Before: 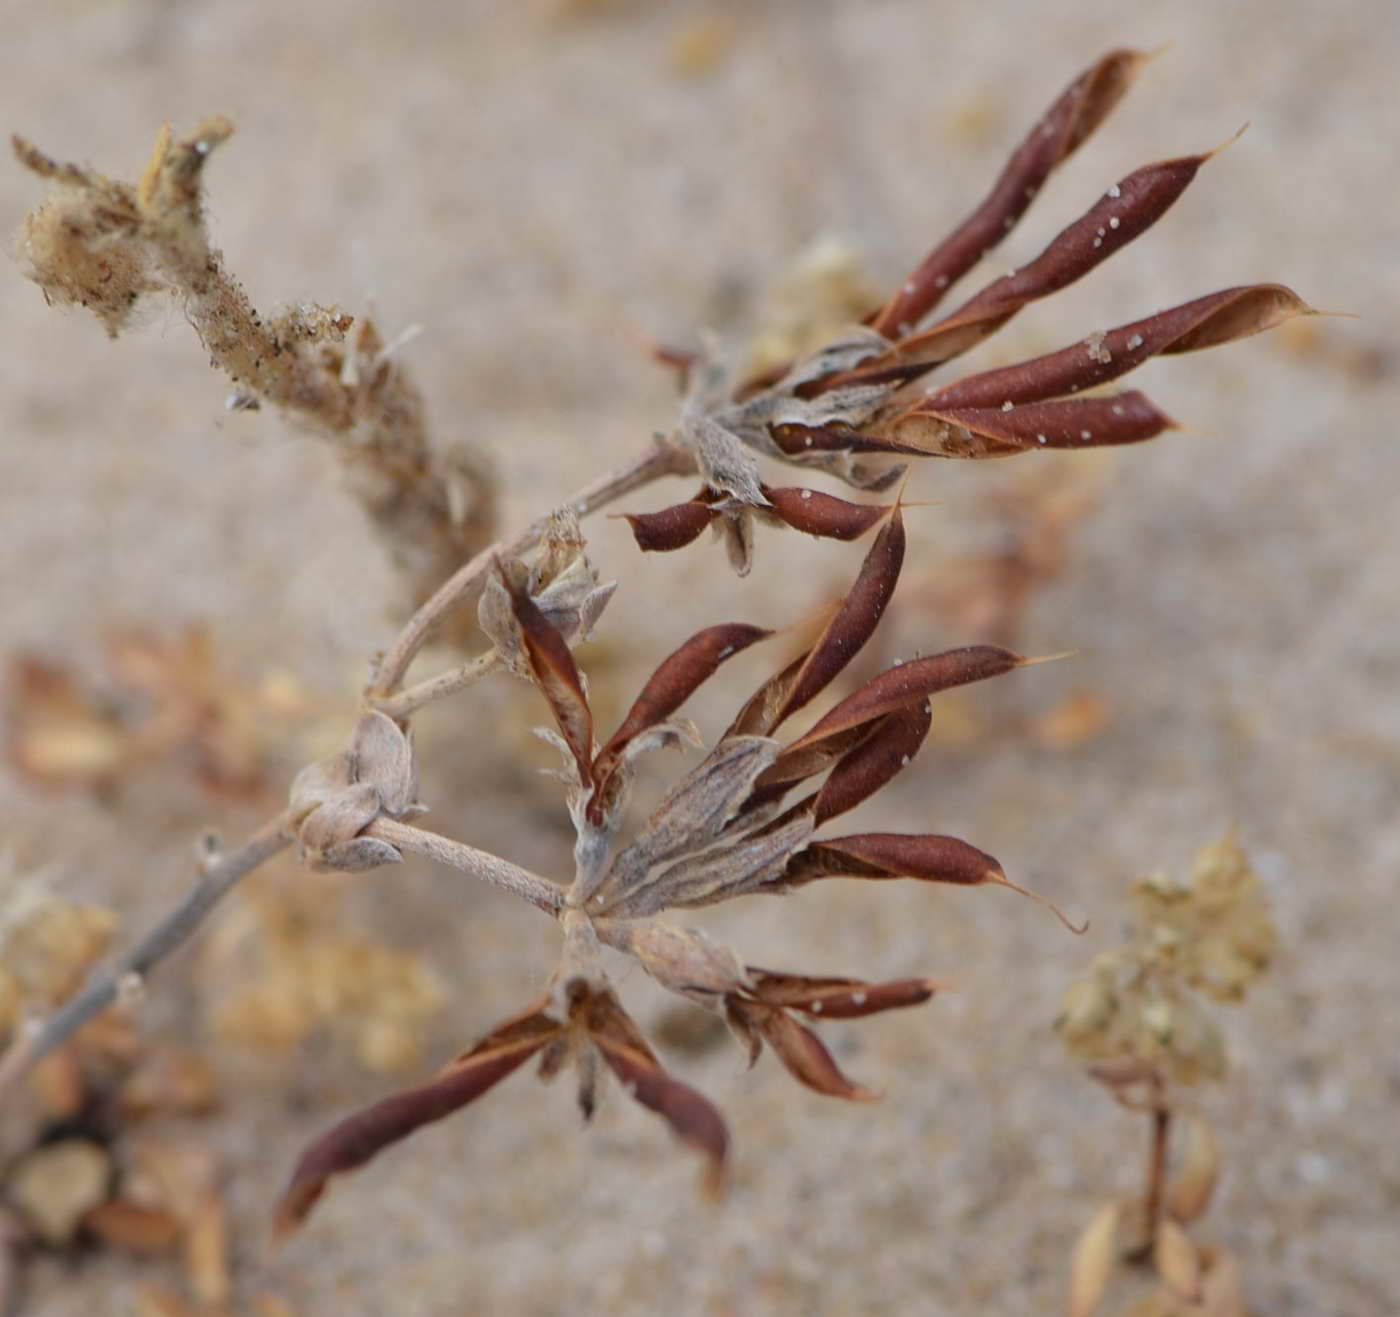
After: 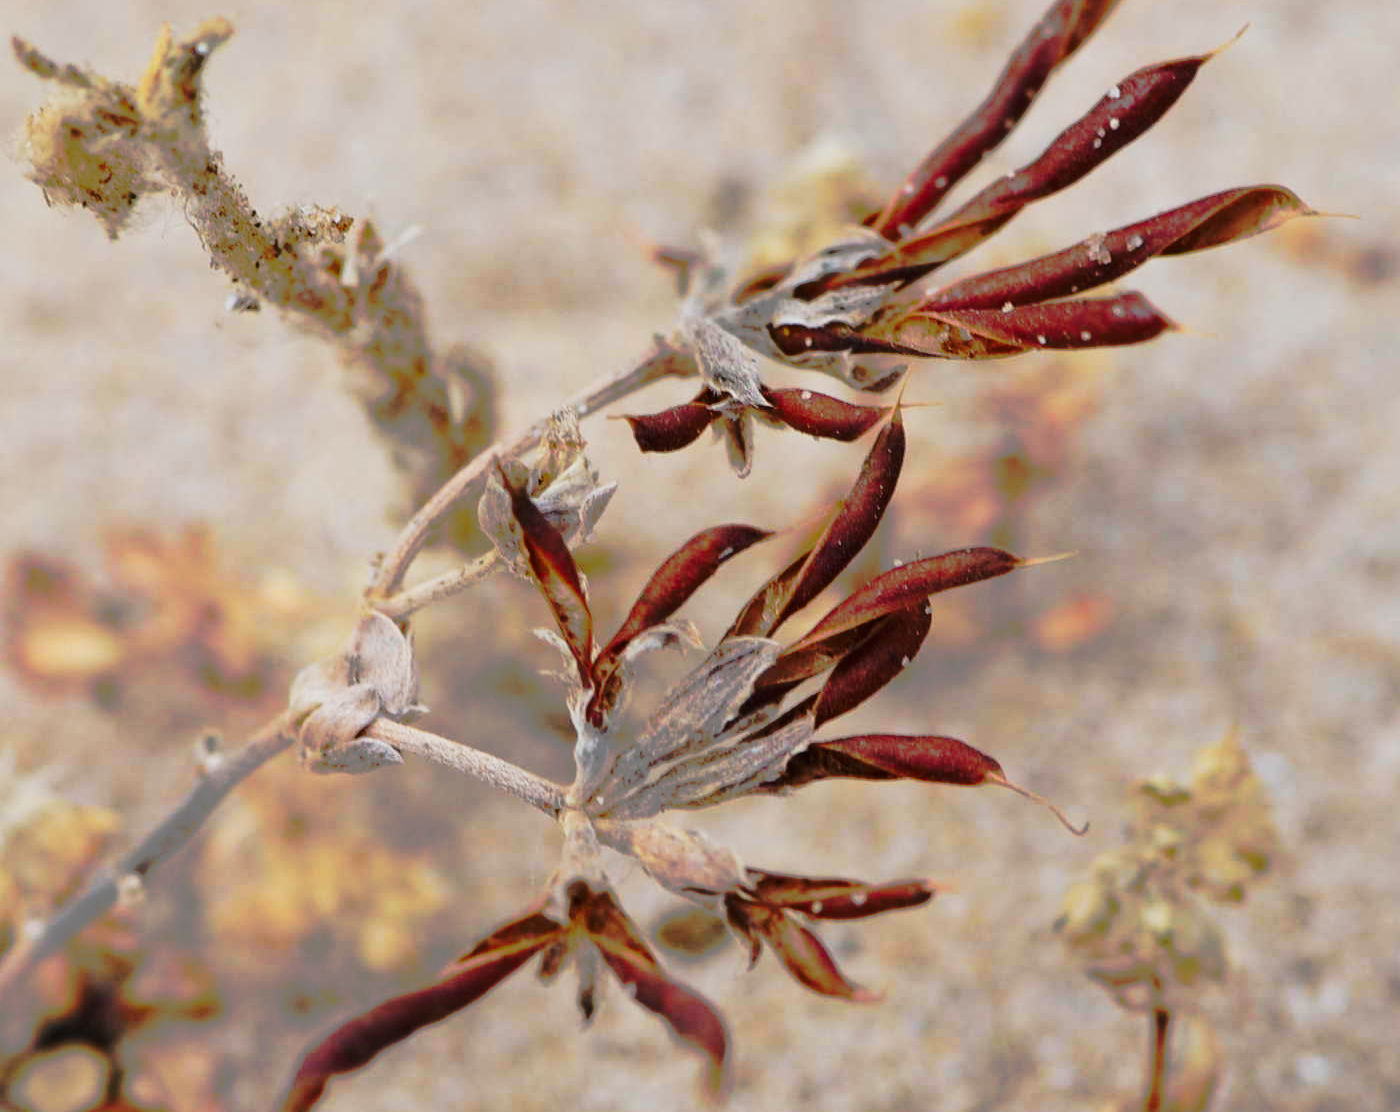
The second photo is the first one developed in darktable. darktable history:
tone curve: curves: ch0 [(0, 0) (0.081, 0.033) (0.192, 0.124) (0.283, 0.238) (0.407, 0.476) (0.495, 0.521) (0.661, 0.756) (0.788, 0.87) (1, 0.951)]; ch1 [(0, 0) (0.161, 0.092) (0.35, 0.33) (0.392, 0.392) (0.427, 0.426) (0.479, 0.472) (0.505, 0.497) (0.521, 0.524) (0.567, 0.56) (0.583, 0.592) (0.625, 0.627) (0.678, 0.733) (1, 1)]; ch2 [(0, 0) (0.346, 0.362) (0.404, 0.427) (0.502, 0.499) (0.531, 0.523) (0.544, 0.561) (0.58, 0.59) (0.629, 0.642) (0.717, 0.678) (1, 1)], preserve colors none
crop: top 7.584%, bottom 7.922%
